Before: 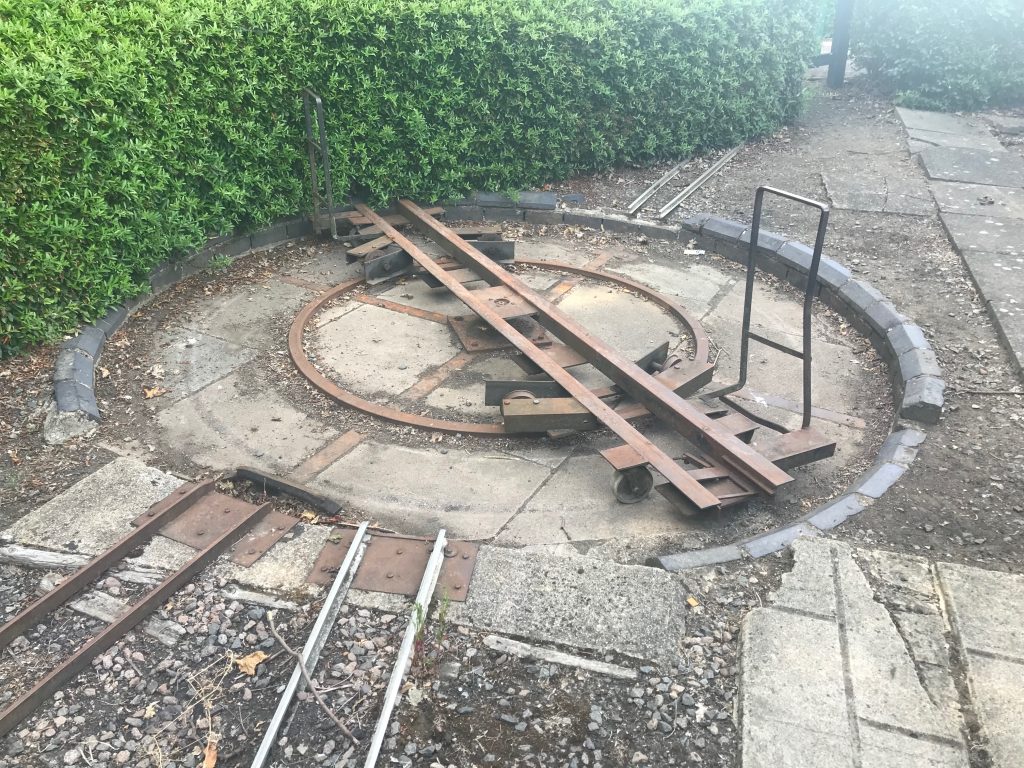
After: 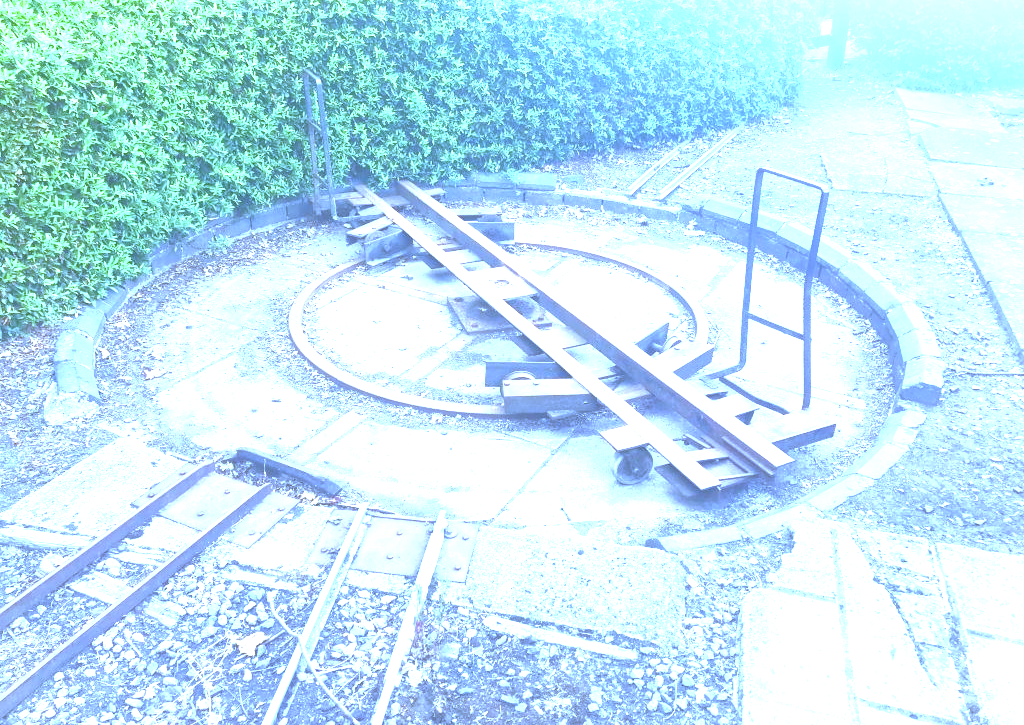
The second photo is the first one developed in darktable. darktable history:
white balance: red 0.766, blue 1.537
exposure: black level correction 0, exposure 1.9 EV, compensate highlight preservation false
local contrast: mode bilateral grid, contrast 20, coarseness 50, detail 132%, midtone range 0.2
contrast brightness saturation: brightness 0.13
crop and rotate: top 2.479%, bottom 3.018%
